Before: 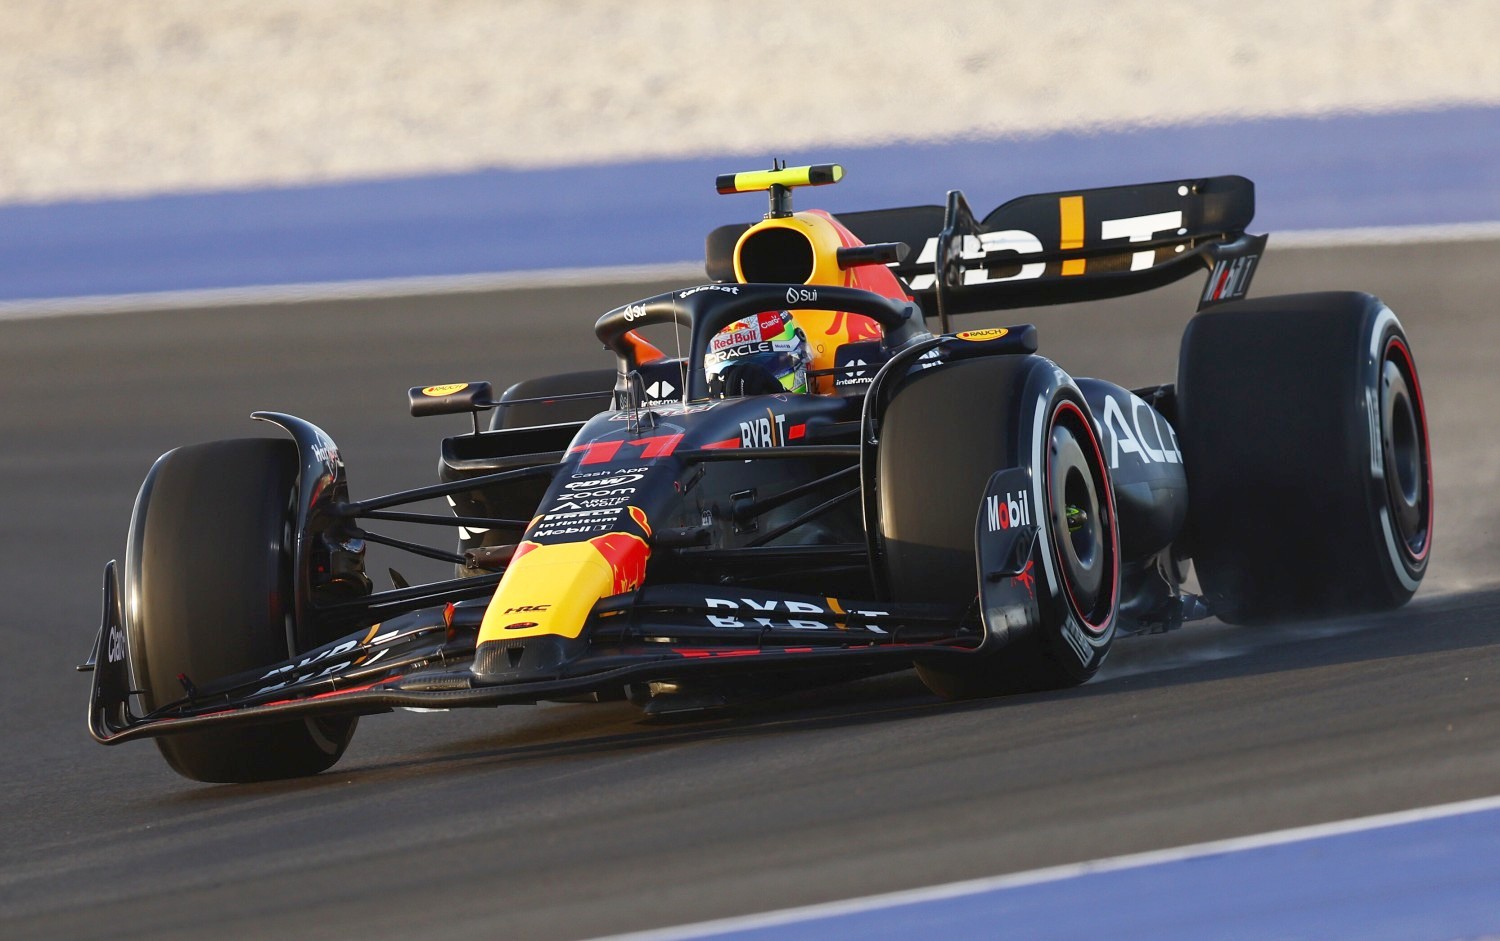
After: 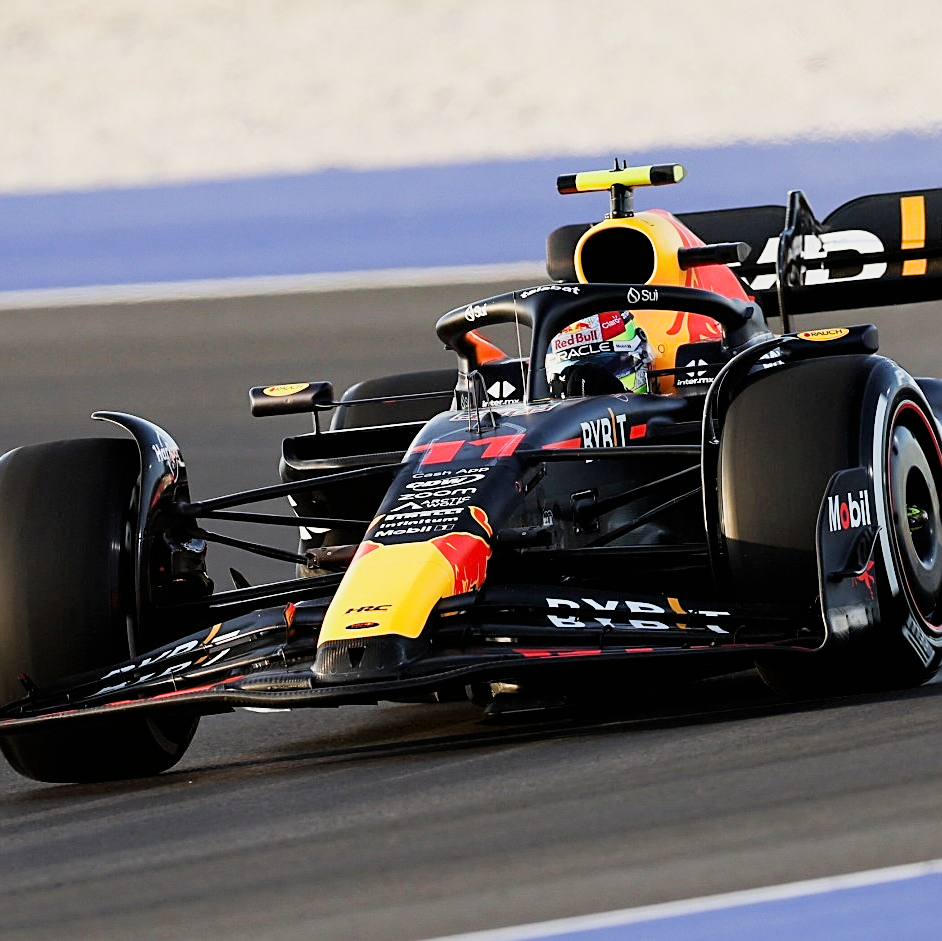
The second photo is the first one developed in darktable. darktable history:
crop: left 10.644%, right 26.528%
filmic rgb: black relative exposure -5 EV, hardness 2.88, contrast 1.3, highlights saturation mix -30%
white balance: emerald 1
sharpen: on, module defaults
exposure: black level correction 0.001, exposure 0.5 EV, compensate exposure bias true, compensate highlight preservation false
